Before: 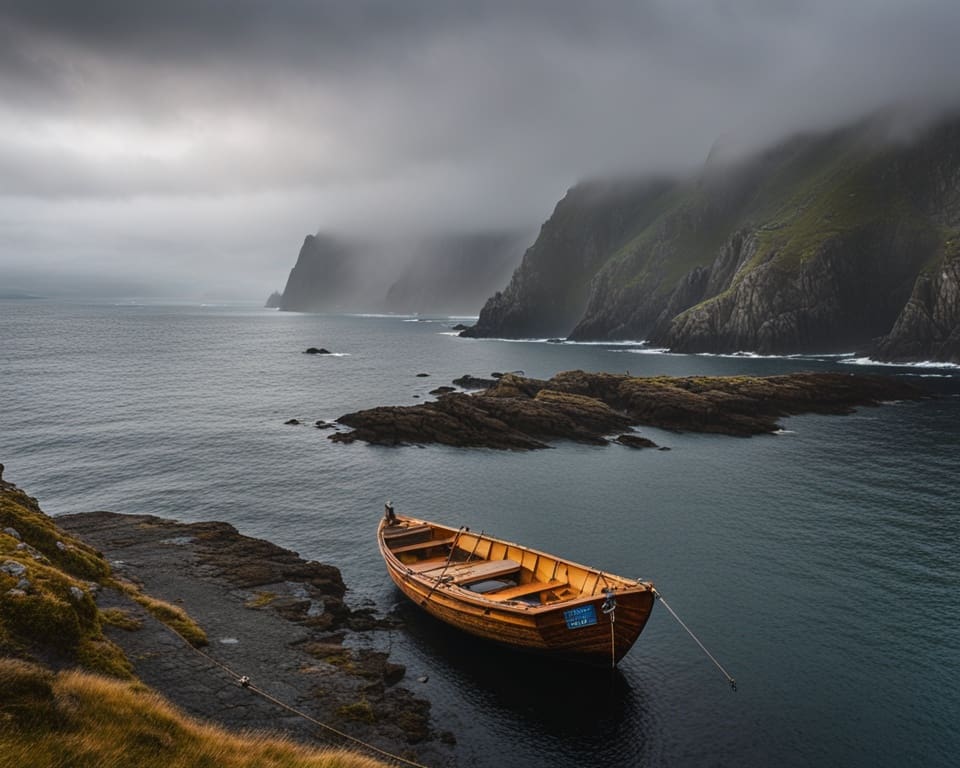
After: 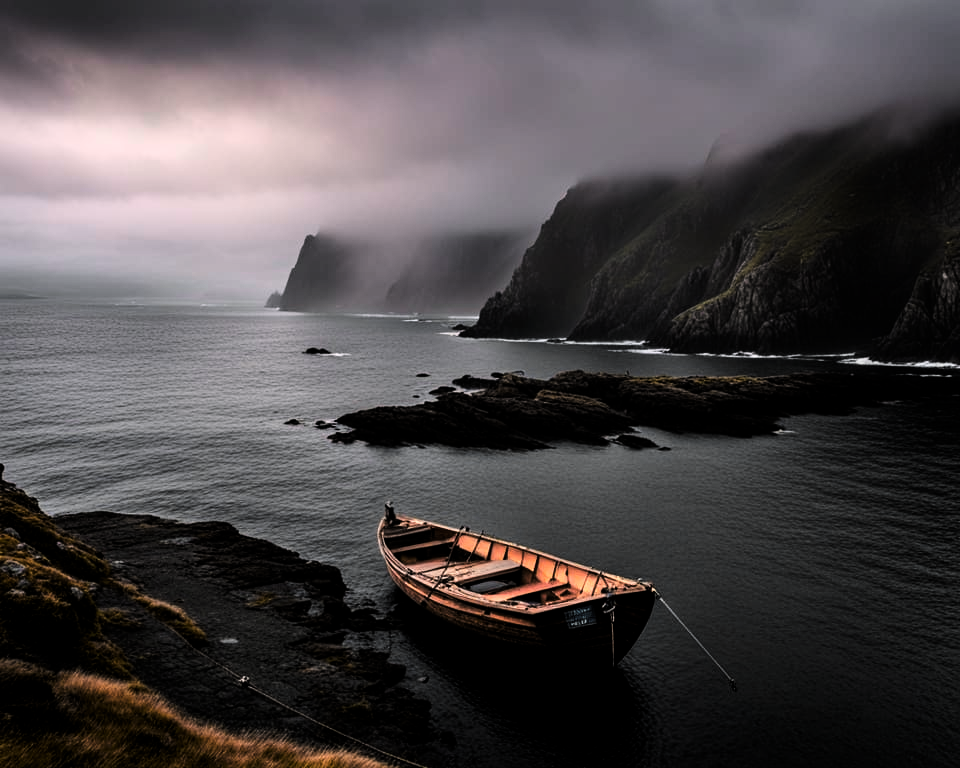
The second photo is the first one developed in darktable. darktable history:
color zones: curves: ch0 [(0.257, 0.558) (0.75, 0.565)]; ch1 [(0.004, 0.857) (0.14, 0.416) (0.257, 0.695) (0.442, 0.032) (0.736, 0.266) (0.891, 0.741)]; ch2 [(0, 0.623) (0.112, 0.436) (0.271, 0.474) (0.516, 0.64) (0.743, 0.286)]
tone curve: curves: ch0 [(0, 0) (0.078, 0) (0.241, 0.056) (0.59, 0.574) (0.802, 0.868) (1, 1)], color space Lab, linked channels, preserve colors none
graduated density: density 0.38 EV, hardness 21%, rotation -6.11°, saturation 32%
